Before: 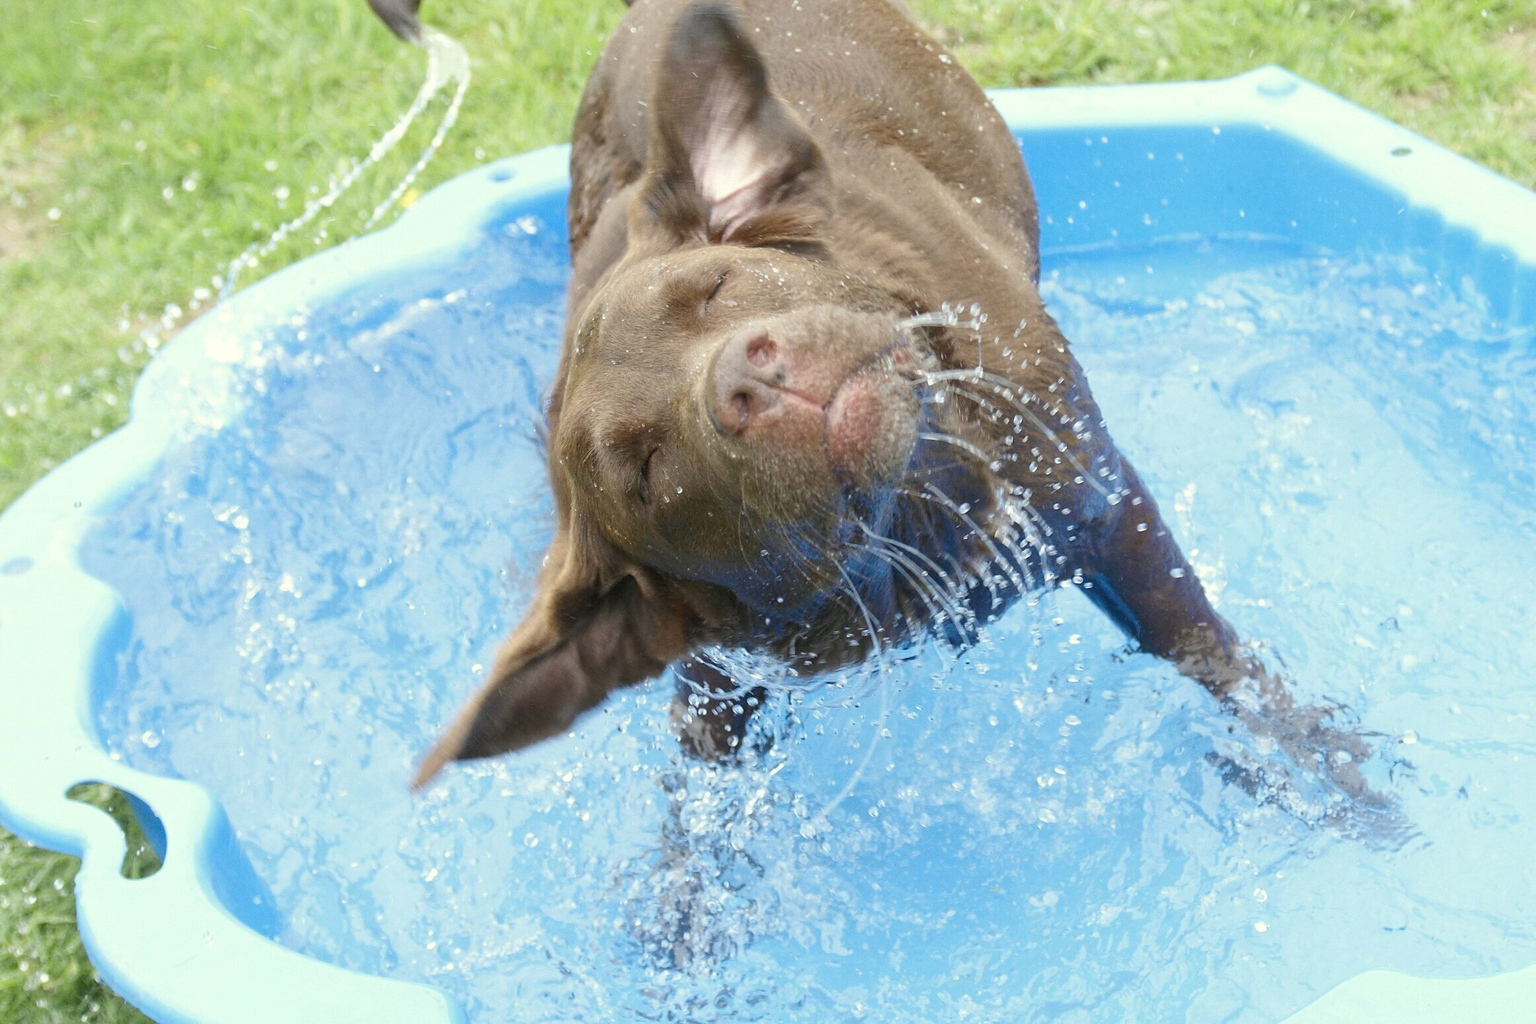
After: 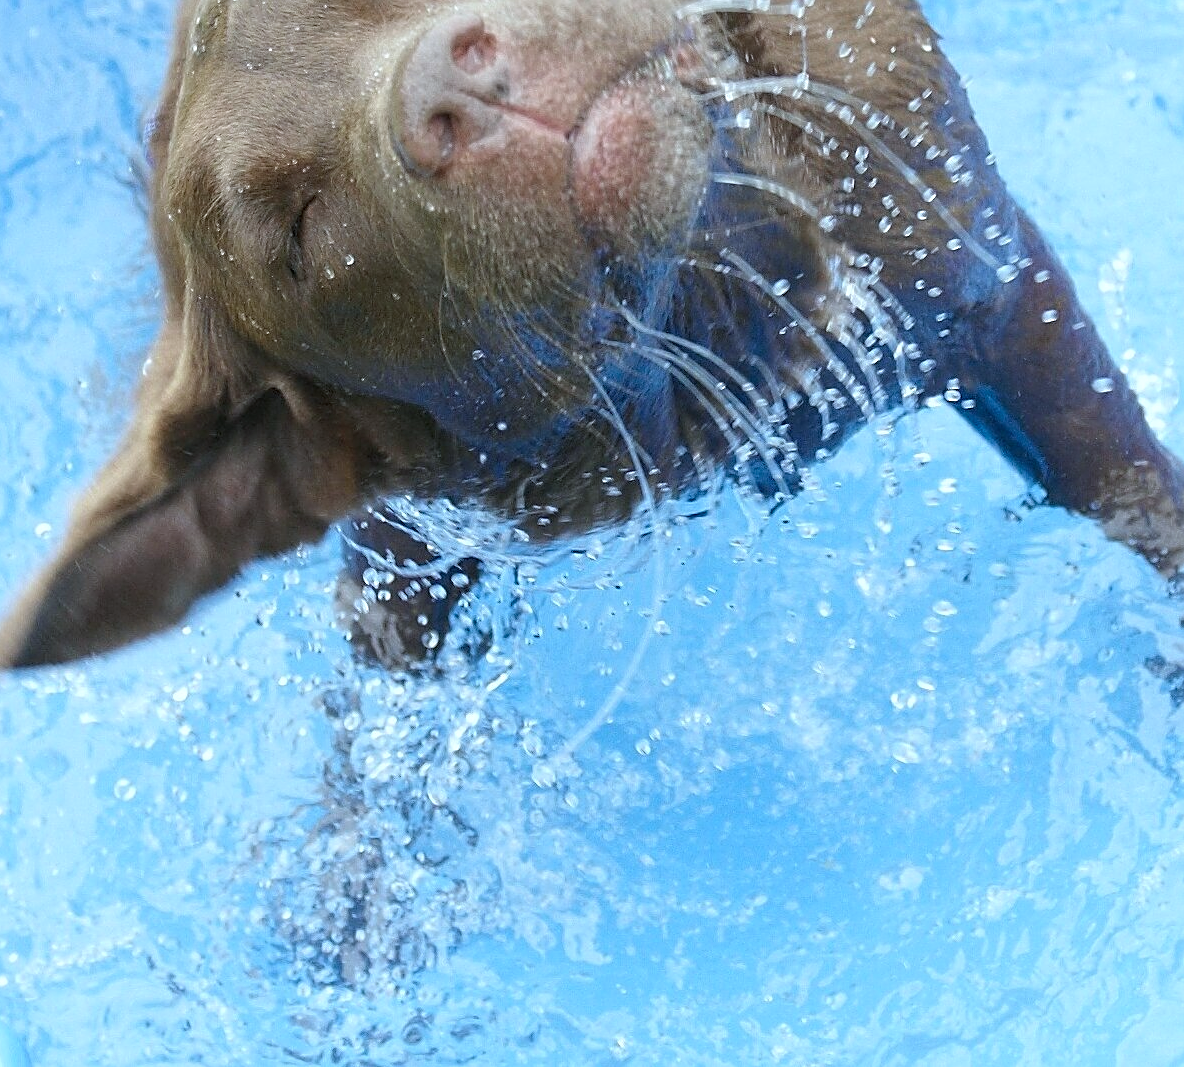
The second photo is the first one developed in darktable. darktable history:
crop and rotate: left 29.237%, top 31.152%, right 19.807%
color calibration: illuminant custom, x 0.368, y 0.373, temperature 4330.32 K
sharpen: on, module defaults
